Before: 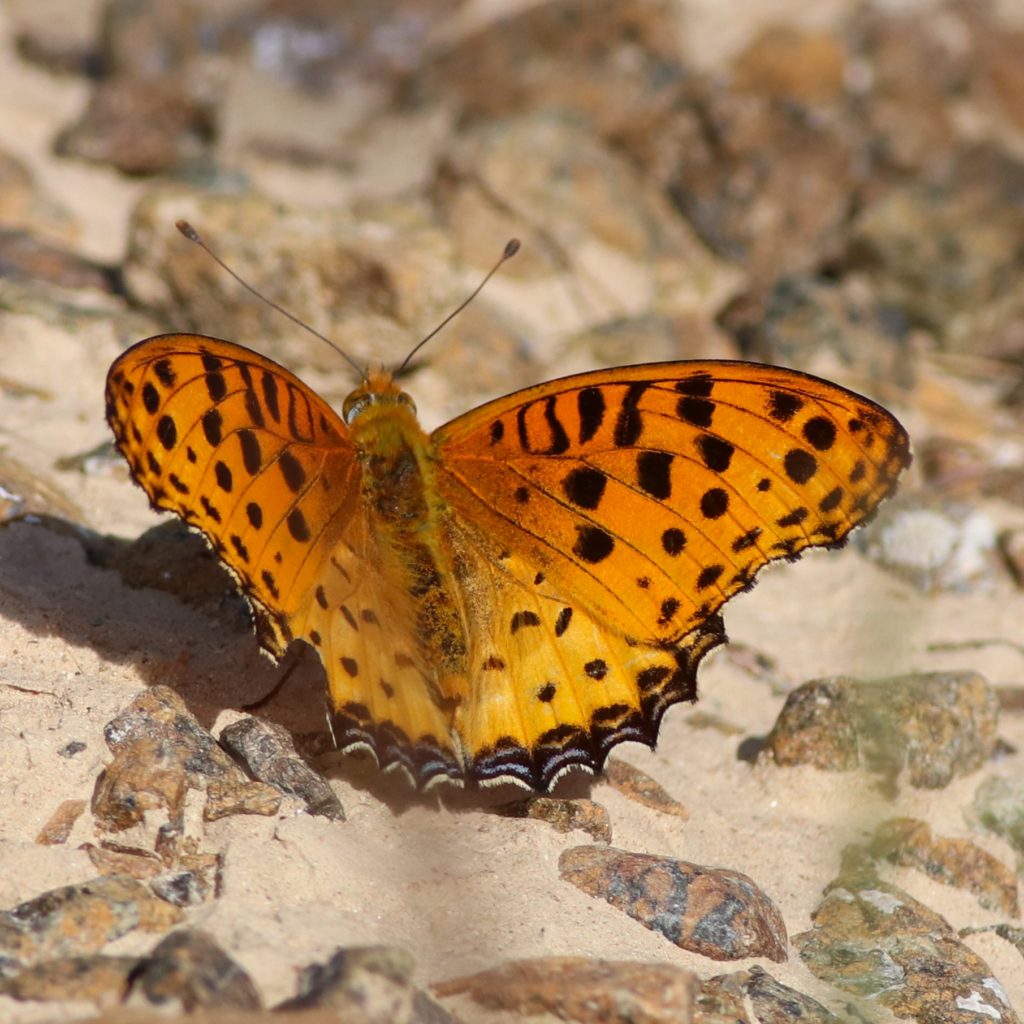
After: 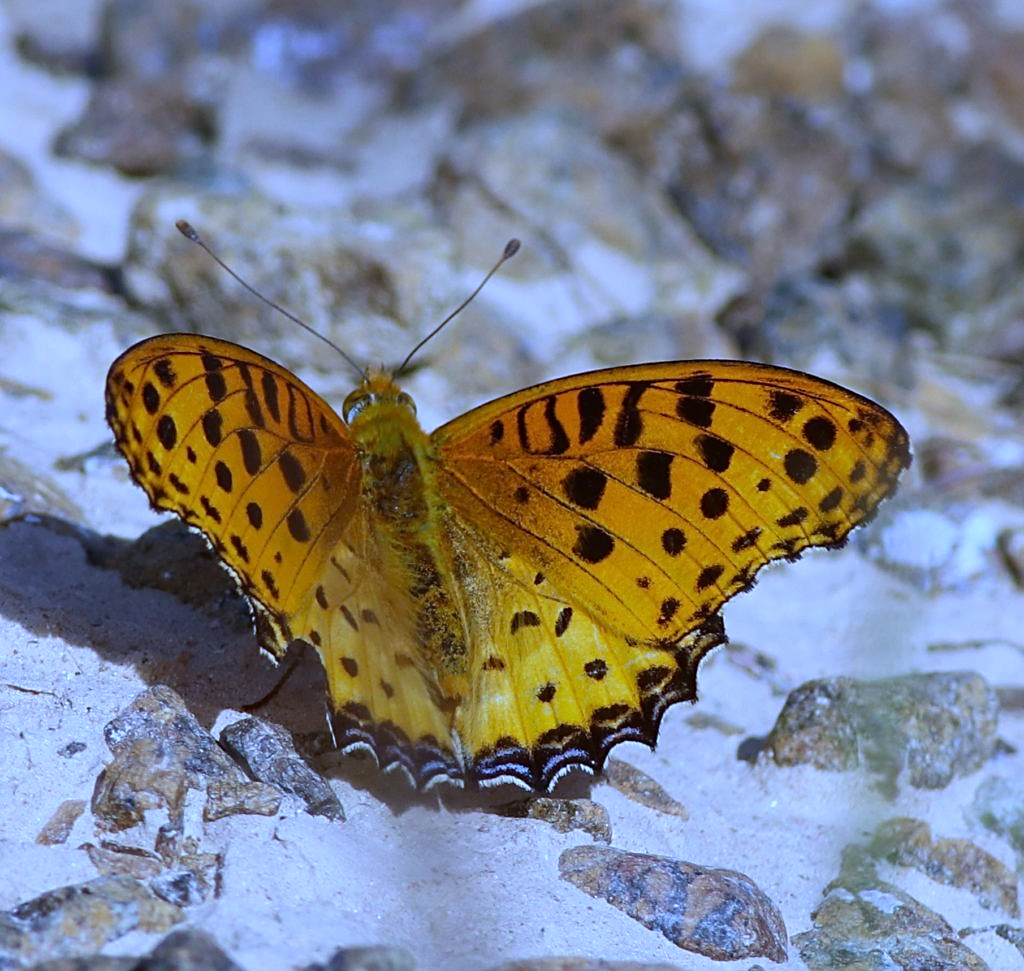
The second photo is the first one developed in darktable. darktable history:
sharpen: on, module defaults
crop and rotate: top 0%, bottom 5.097%
white balance: red 0.766, blue 1.537
